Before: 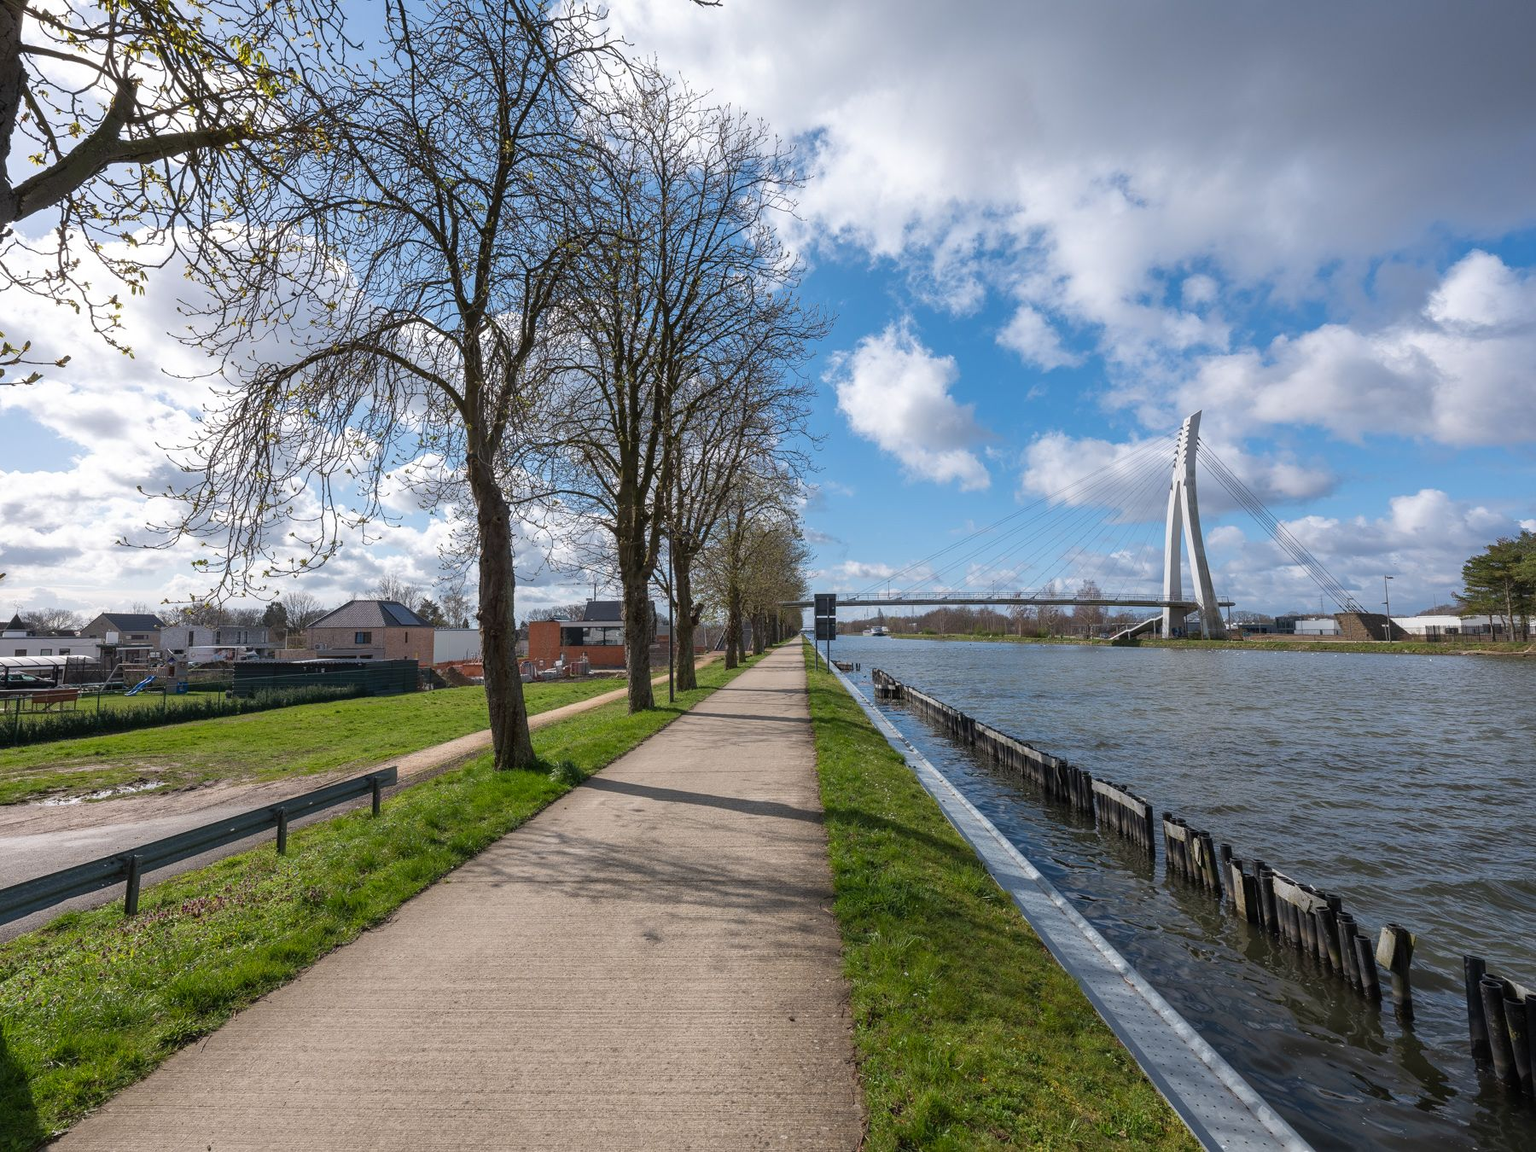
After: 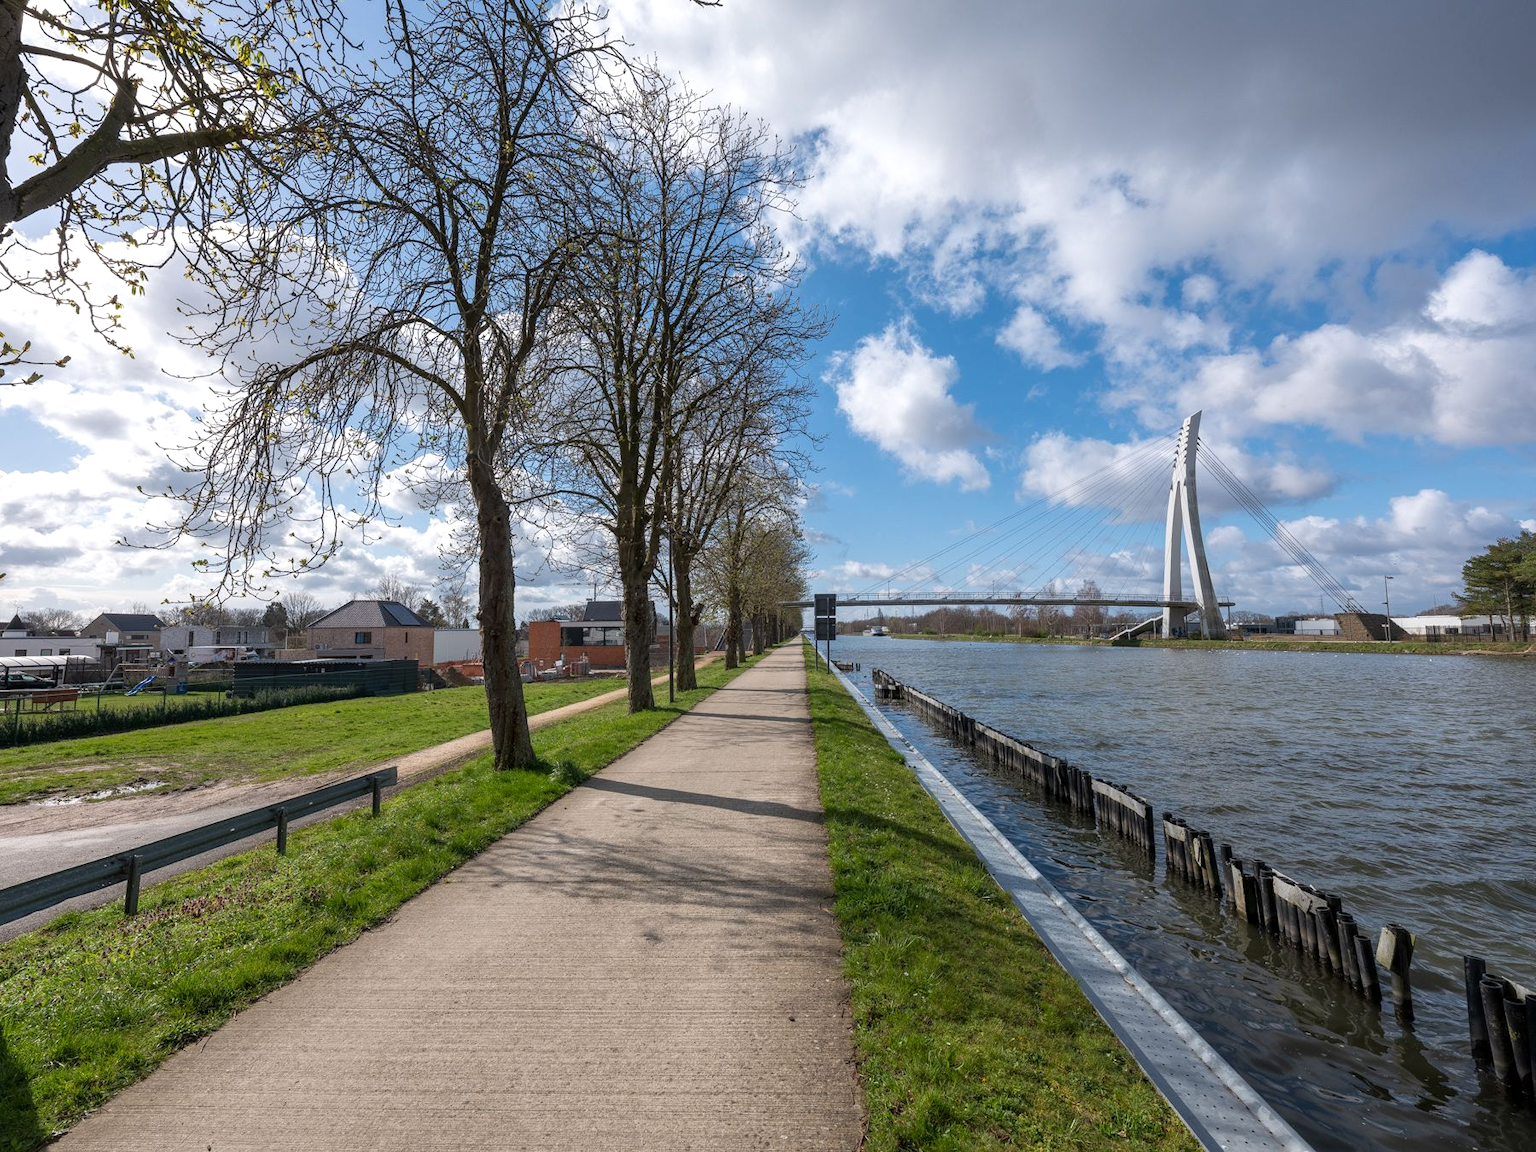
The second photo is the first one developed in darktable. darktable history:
local contrast: highlights 107%, shadows 100%, detail 119%, midtone range 0.2
